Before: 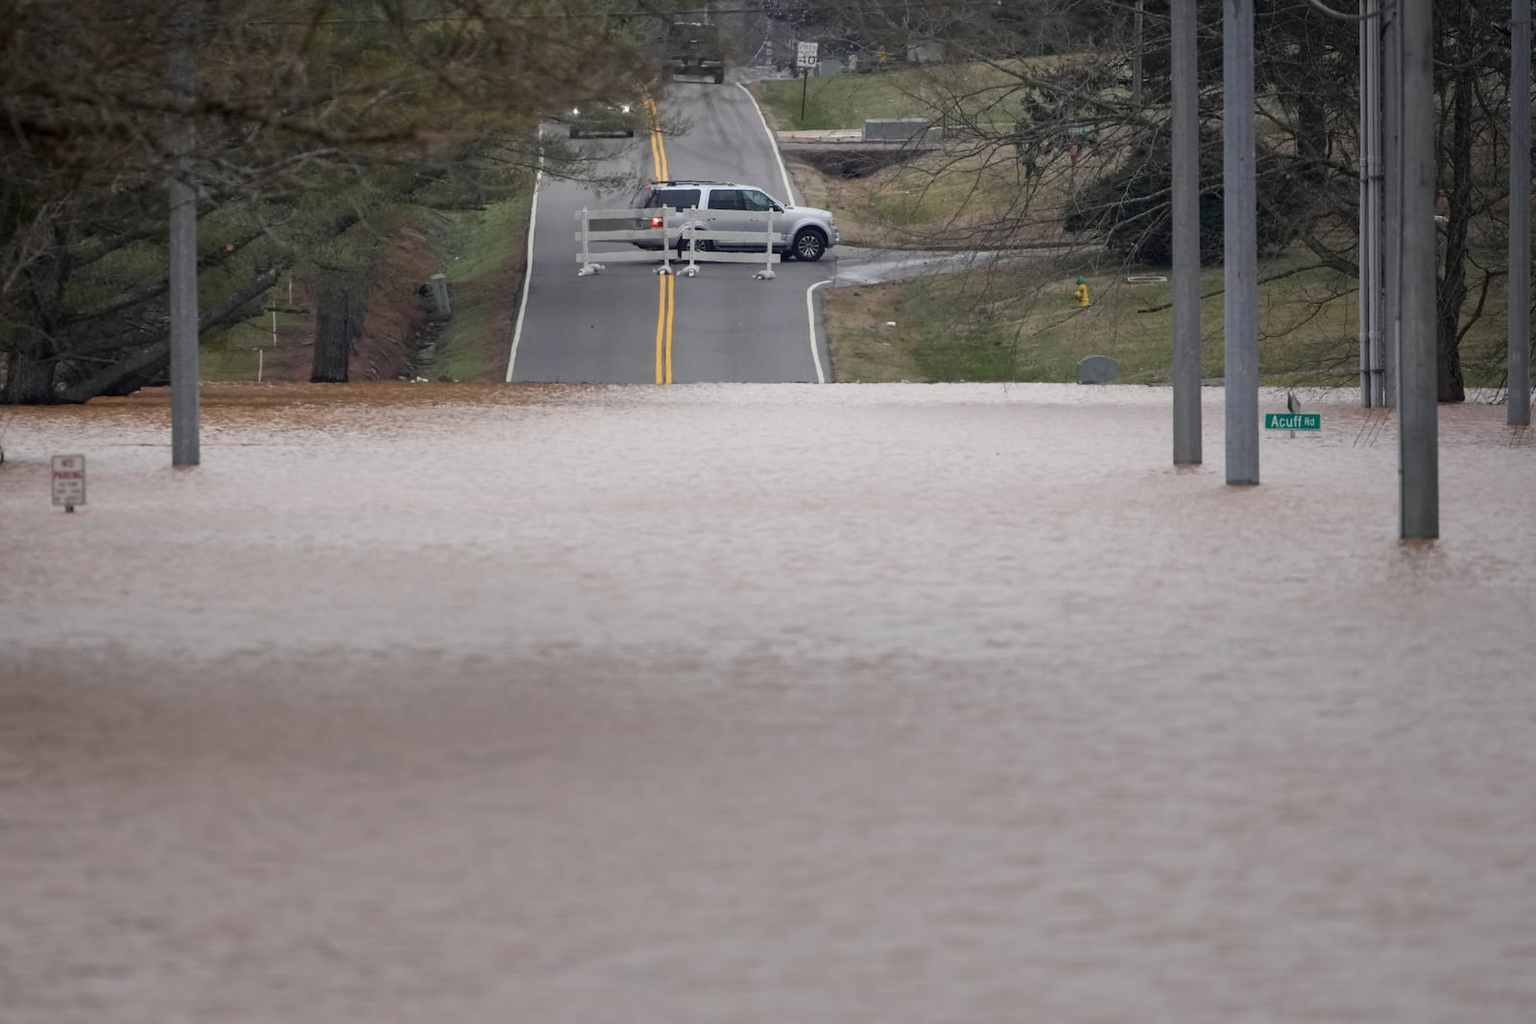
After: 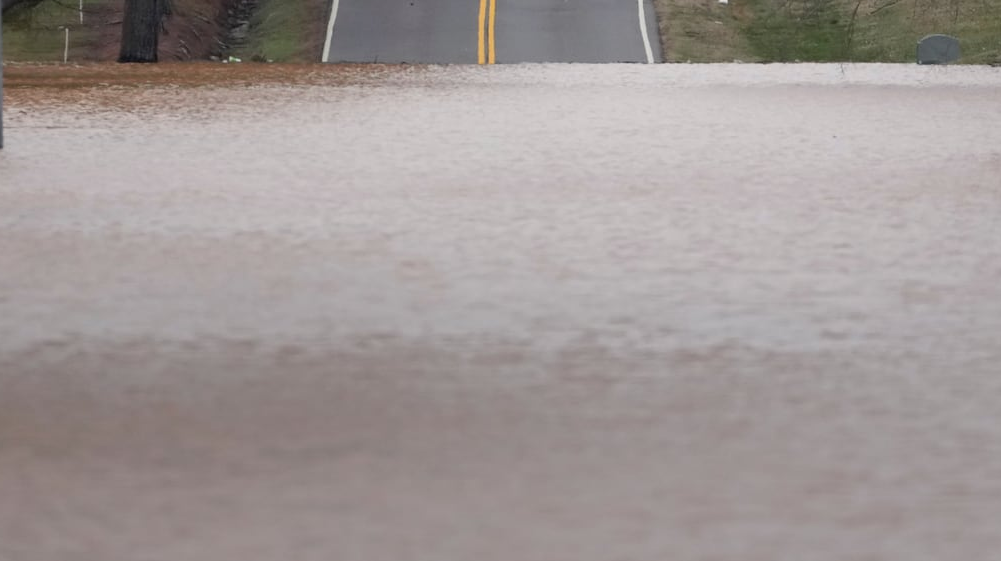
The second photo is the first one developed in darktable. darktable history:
crop: left 12.848%, top 31.504%, right 24.565%, bottom 15.841%
